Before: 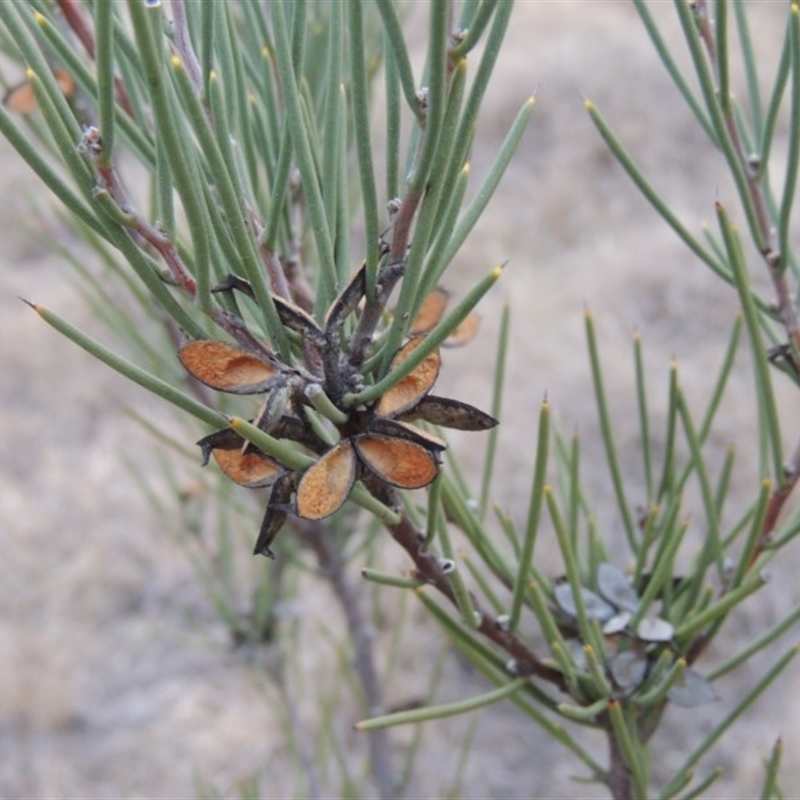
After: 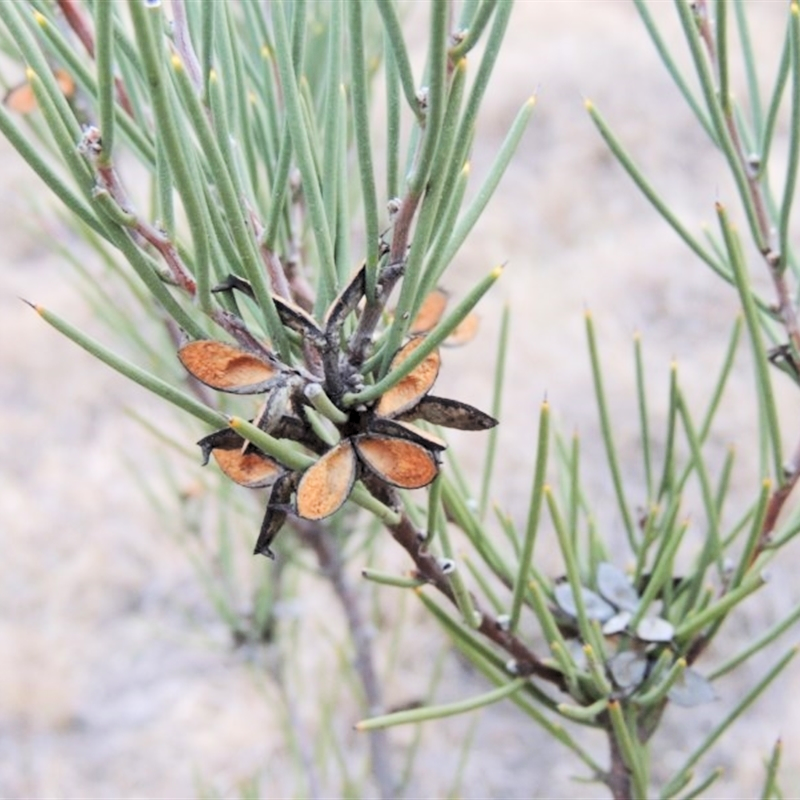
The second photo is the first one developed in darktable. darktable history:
levels: levels [0.062, 0.494, 0.925]
filmic rgb: middle gray luminance 18.36%, black relative exposure -10.5 EV, white relative exposure 3.4 EV, target black luminance 0%, hardness 6.02, latitude 98.68%, contrast 0.838, shadows ↔ highlights balance 0.457%
tone curve: curves: ch0 [(0, 0) (0.055, 0.057) (0.258, 0.307) (0.434, 0.543) (0.517, 0.657) (0.745, 0.874) (1, 1)]; ch1 [(0, 0) (0.346, 0.307) (0.418, 0.383) (0.46, 0.439) (0.482, 0.493) (0.502, 0.497) (0.517, 0.506) (0.55, 0.561) (0.588, 0.61) (0.646, 0.688) (1, 1)]; ch2 [(0, 0) (0.346, 0.34) (0.431, 0.45) (0.485, 0.499) (0.5, 0.503) (0.527, 0.508) (0.545, 0.562) (0.679, 0.706) (1, 1)], color space Lab, linked channels, preserve colors none
